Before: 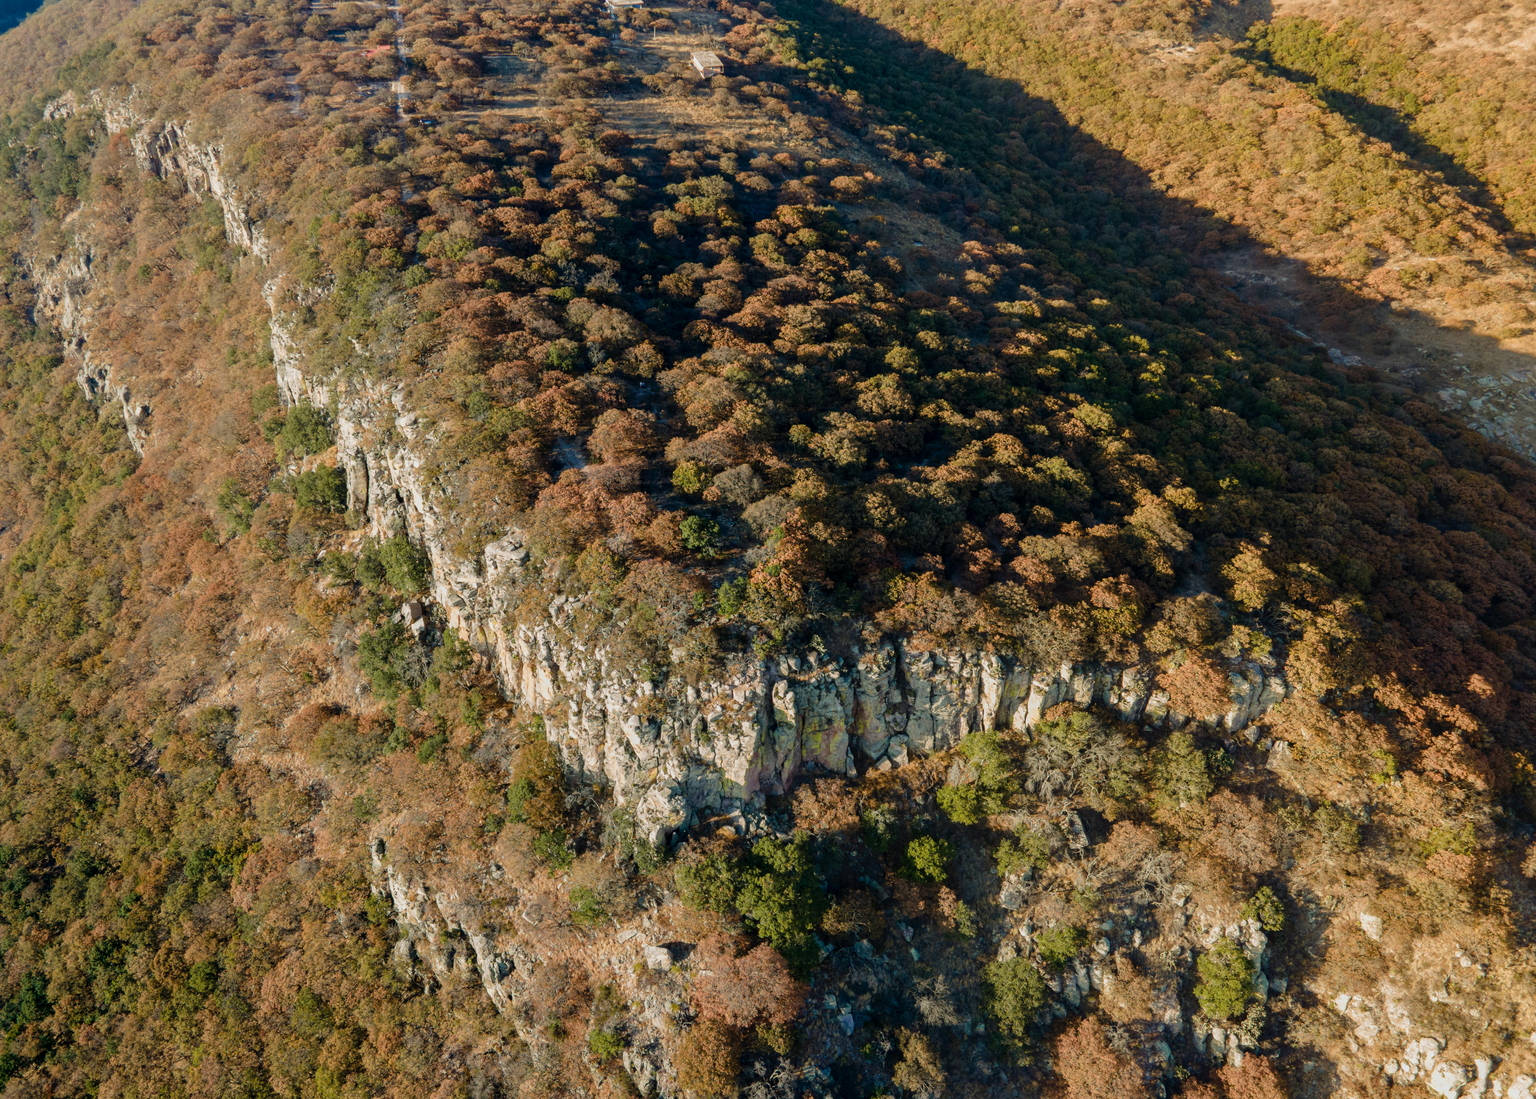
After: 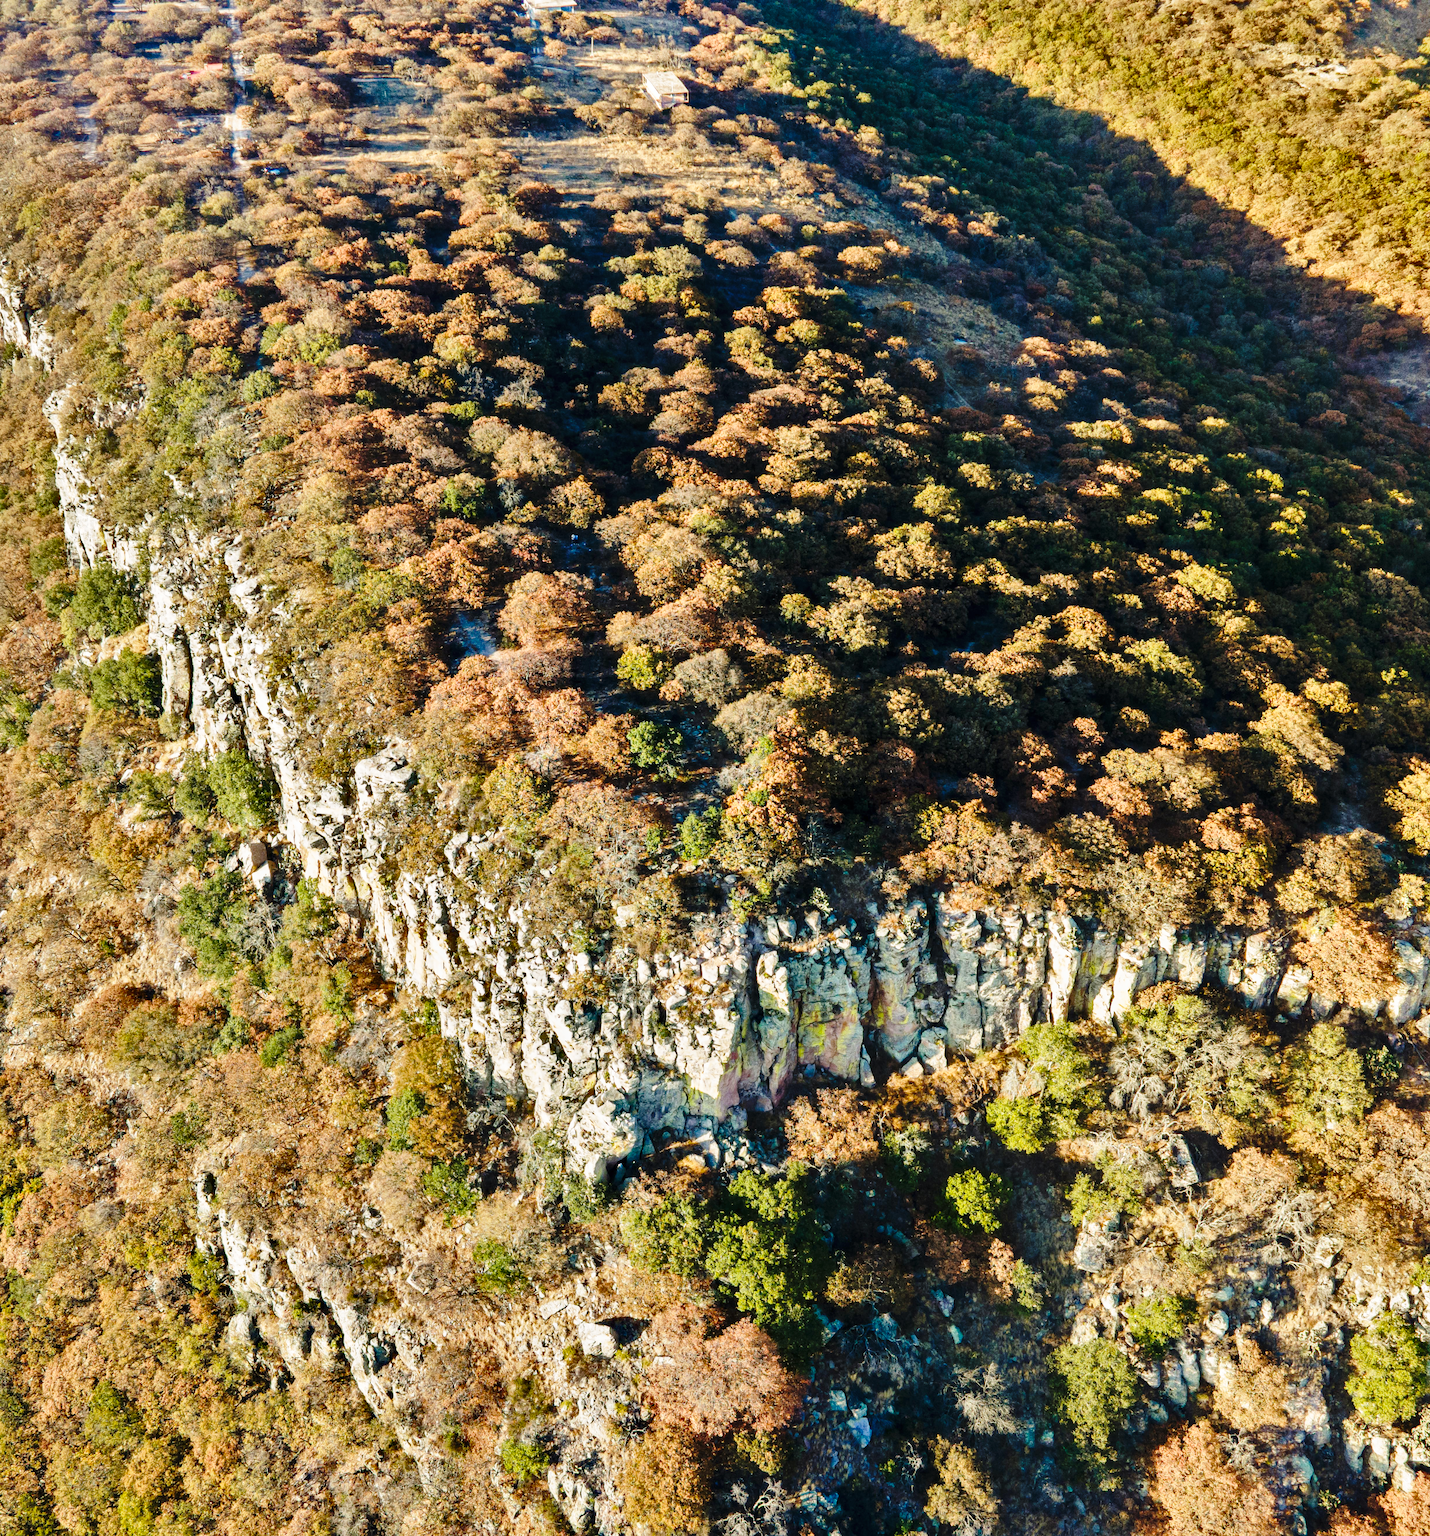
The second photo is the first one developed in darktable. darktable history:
shadows and highlights: shadows 24.5, highlights -78.15, soften with gaussian
crop and rotate: left 15.055%, right 18.278%
base curve: curves: ch0 [(0, 0) (0.028, 0.03) (0.105, 0.232) (0.387, 0.748) (0.754, 0.968) (1, 1)], fusion 1, exposure shift 0.576, preserve colors none
